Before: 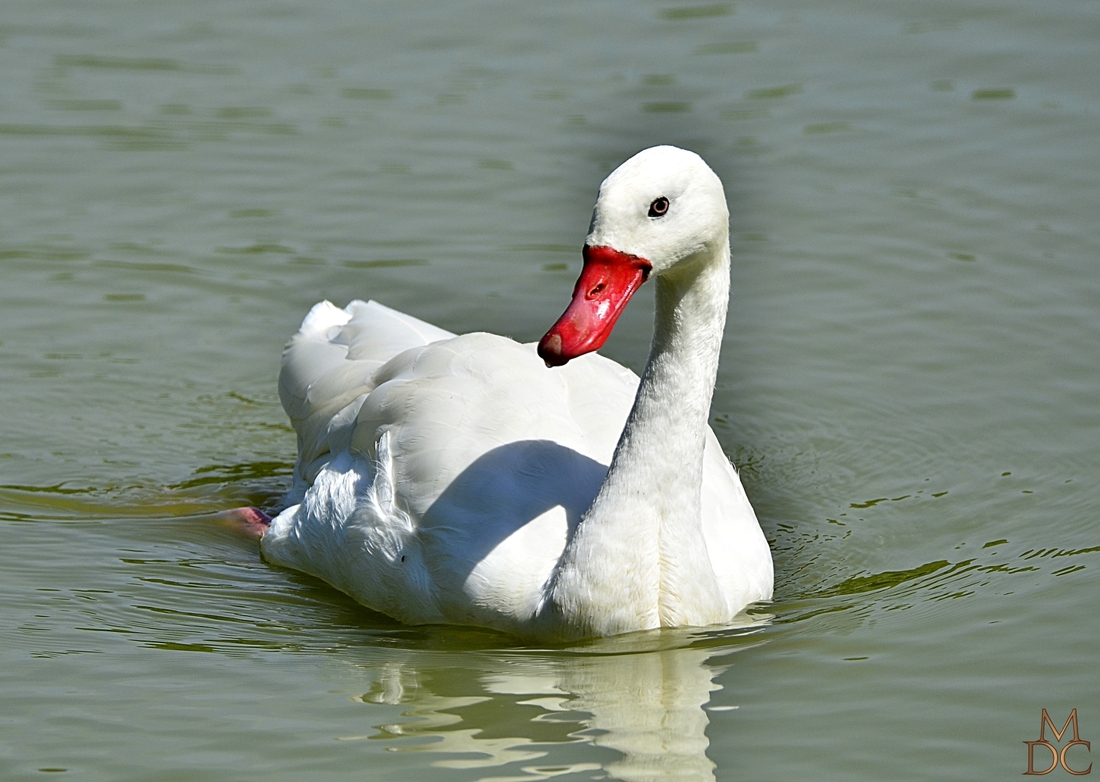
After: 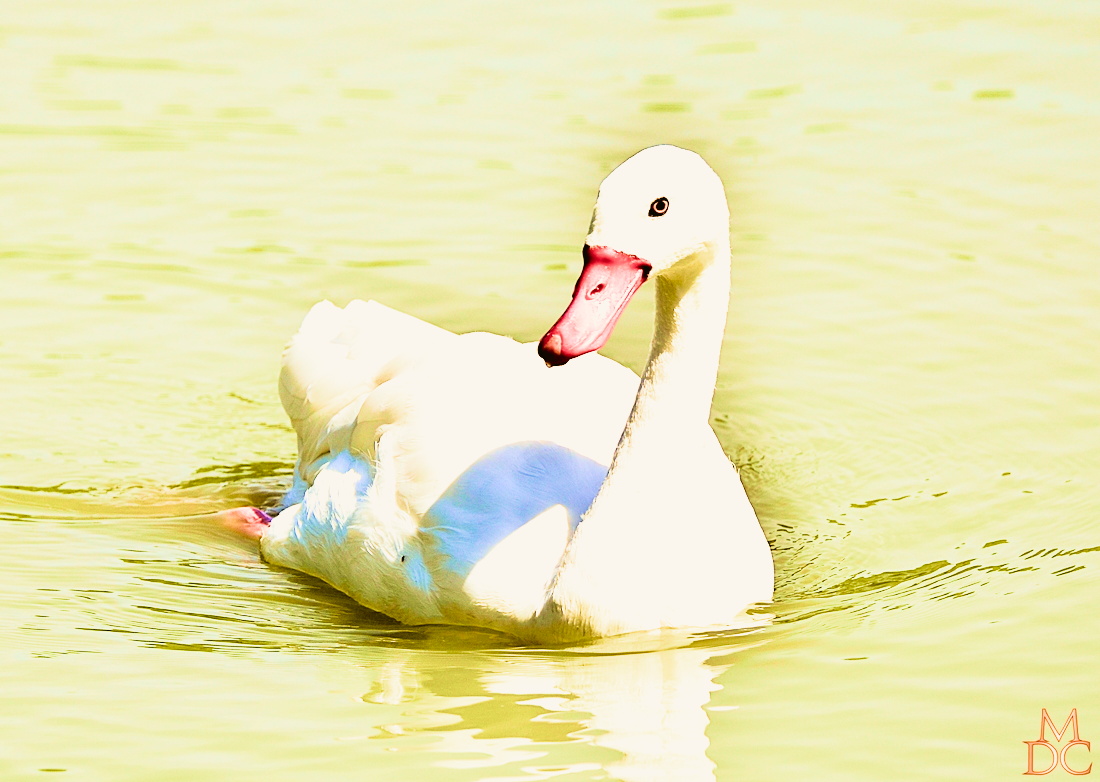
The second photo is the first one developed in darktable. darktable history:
exposure: exposure 0.203 EV, compensate exposure bias true, compensate highlight preservation false
tone curve: curves: ch0 [(0, 0.021) (0.049, 0.044) (0.152, 0.14) (0.328, 0.377) (0.473, 0.543) (0.641, 0.705) (0.868, 0.887) (1, 0.969)]; ch1 [(0, 0) (0.322, 0.328) (0.43, 0.425) (0.474, 0.466) (0.502, 0.503) (0.522, 0.526) (0.564, 0.591) (0.602, 0.632) (0.677, 0.701) (0.859, 0.885) (1, 1)]; ch2 [(0, 0) (0.33, 0.301) (0.447, 0.44) (0.487, 0.496) (0.502, 0.516) (0.535, 0.554) (0.565, 0.598) (0.618, 0.629) (1, 1)], color space Lab, independent channels, preserve colors none
velvia: strength 55.52%
color balance rgb: power › luminance 9.91%, power › chroma 2.807%, power › hue 57.56°, linear chroma grading › global chroma 9.68%, perceptual saturation grading › global saturation 25.638%, perceptual brilliance grading › global brilliance 34.976%, perceptual brilliance grading › highlights 50.039%, perceptual brilliance grading › mid-tones 59.09%, perceptual brilliance grading › shadows 34.953%
filmic rgb: black relative exposure -7.21 EV, white relative exposure 5.38 EV, hardness 3.02, color science v4 (2020)
